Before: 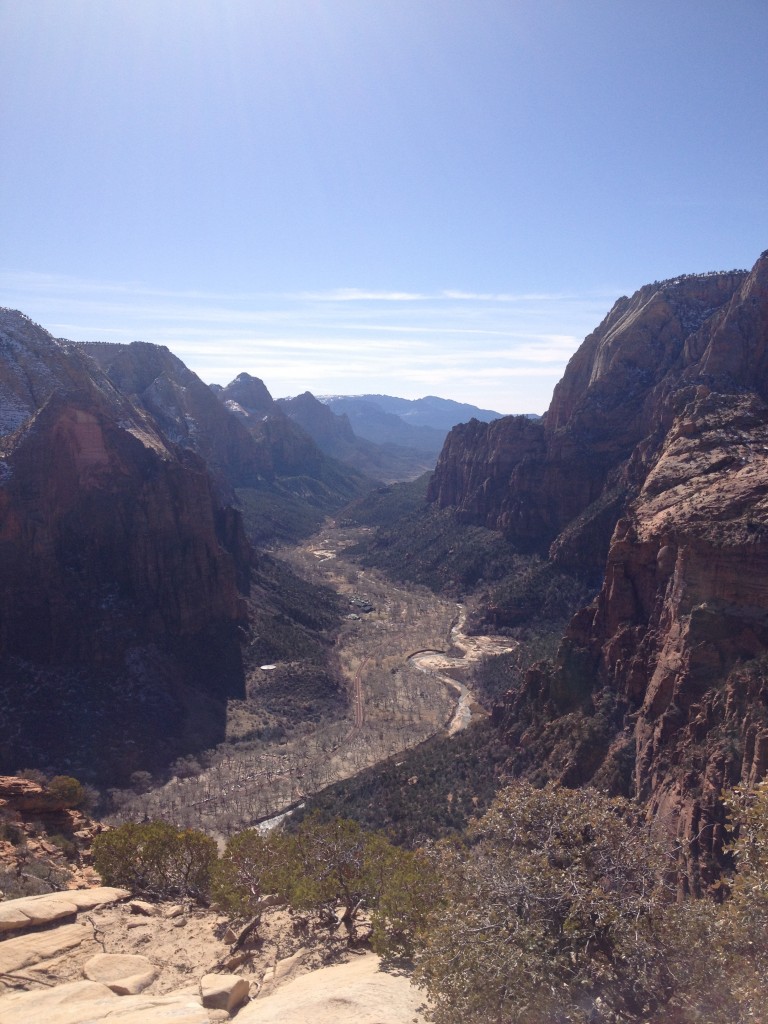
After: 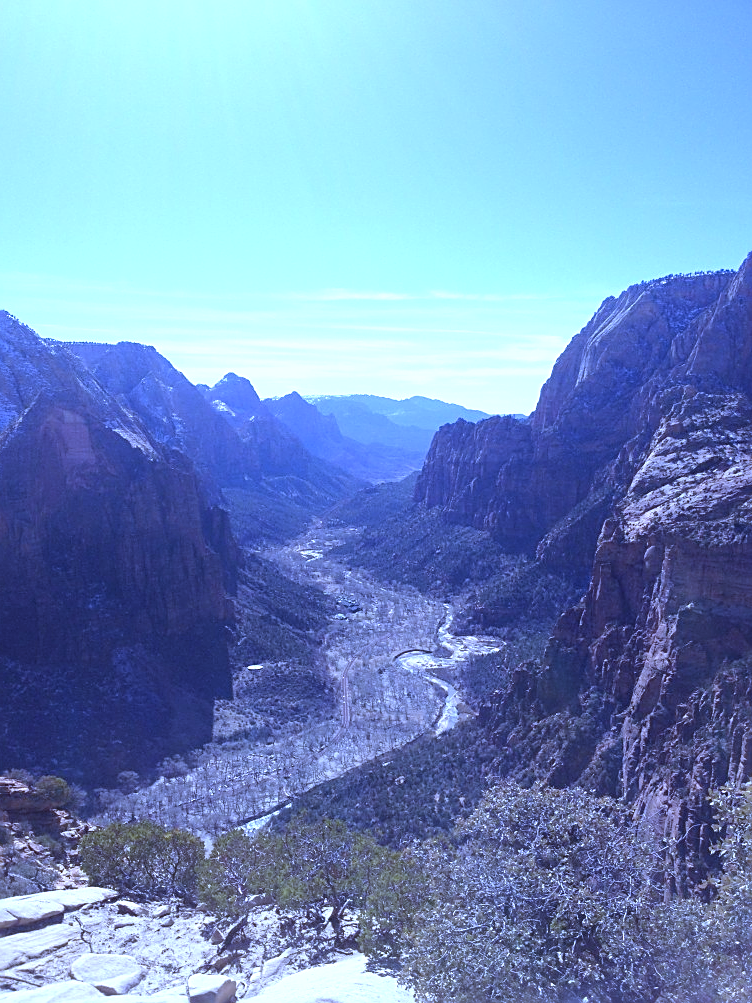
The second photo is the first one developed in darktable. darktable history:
crop: left 1.743%, right 0.268%, bottom 2.011%
exposure: black level correction 0, exposure 0.7 EV, compensate exposure bias true, compensate highlight preservation false
white balance: red 0.766, blue 1.537
sharpen: on, module defaults
